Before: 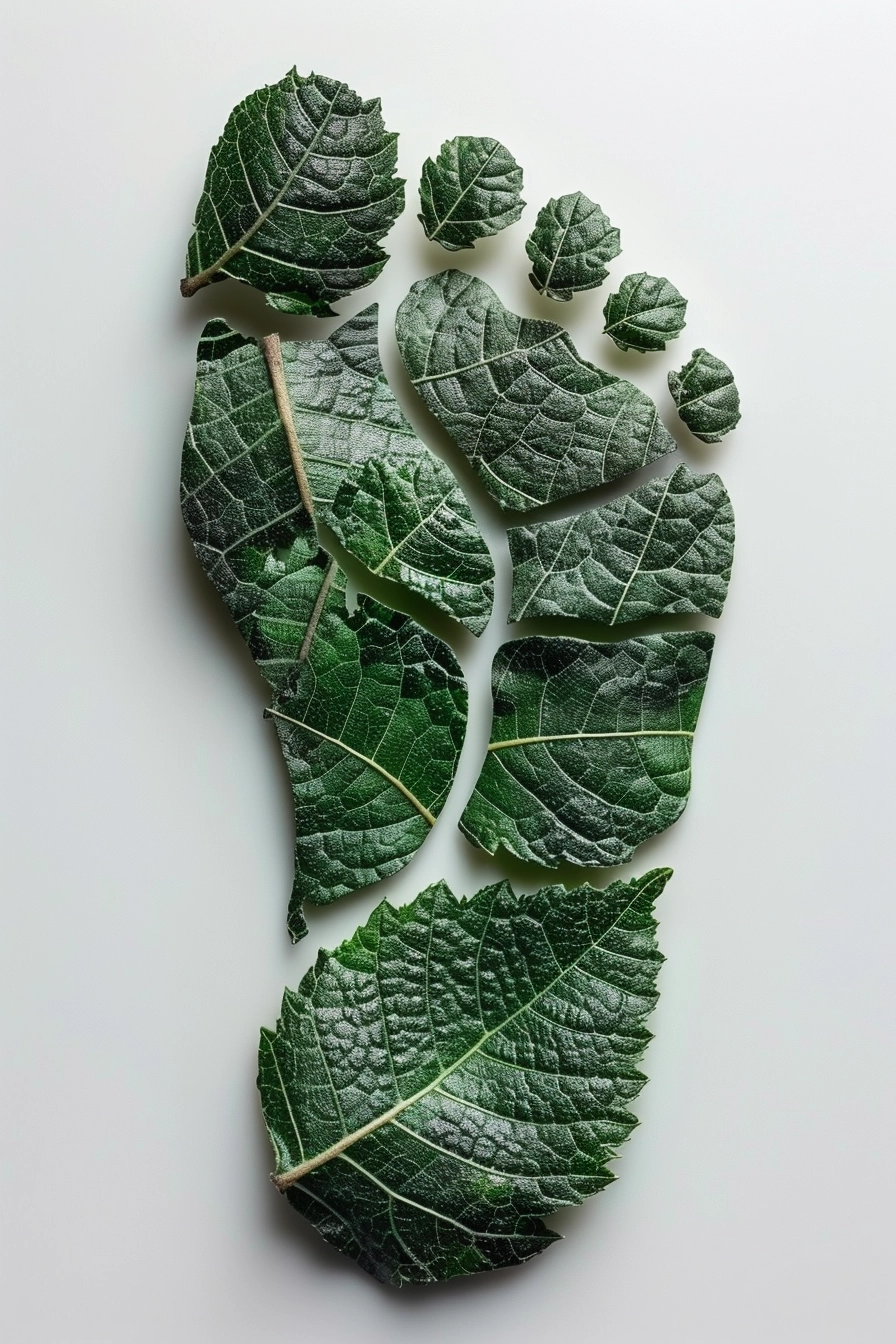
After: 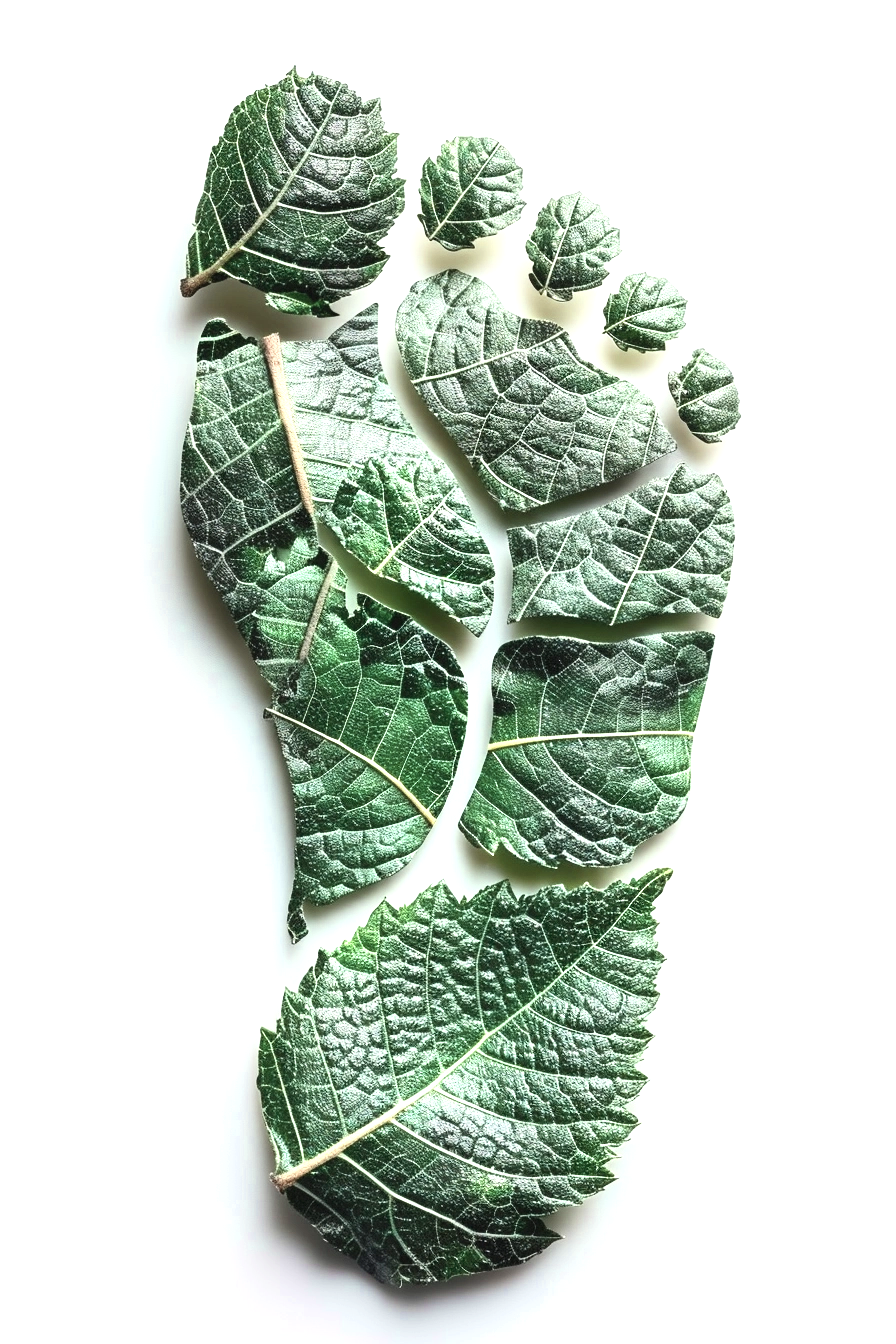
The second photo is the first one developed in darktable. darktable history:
contrast brightness saturation: contrast 0.2, brightness 0.16, saturation 0.22
color zones: curves: ch0 [(0, 0.473) (0.001, 0.473) (0.226, 0.548) (0.4, 0.589) (0.525, 0.54) (0.728, 0.403) (0.999, 0.473) (1, 0.473)]; ch1 [(0, 0.619) (0.001, 0.619) (0.234, 0.388) (0.4, 0.372) (0.528, 0.422) (0.732, 0.53) (0.999, 0.619) (1, 0.619)]; ch2 [(0, 0.547) (0.001, 0.547) (0.226, 0.45) (0.4, 0.525) (0.525, 0.585) (0.8, 0.511) (0.999, 0.547) (1, 0.547)]
exposure: black level correction 0, exposure 1.015 EV, compensate exposure bias true, compensate highlight preservation false
